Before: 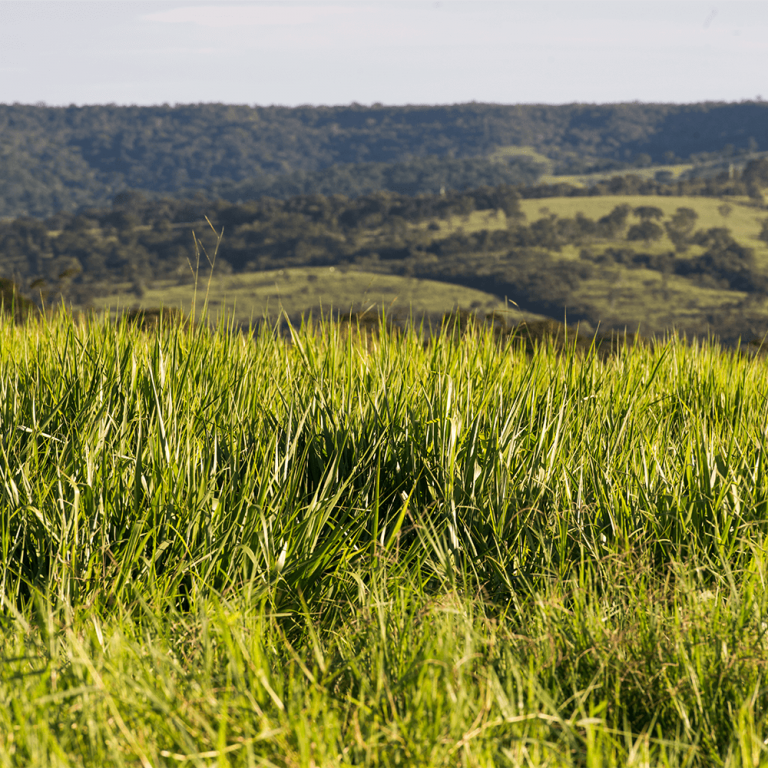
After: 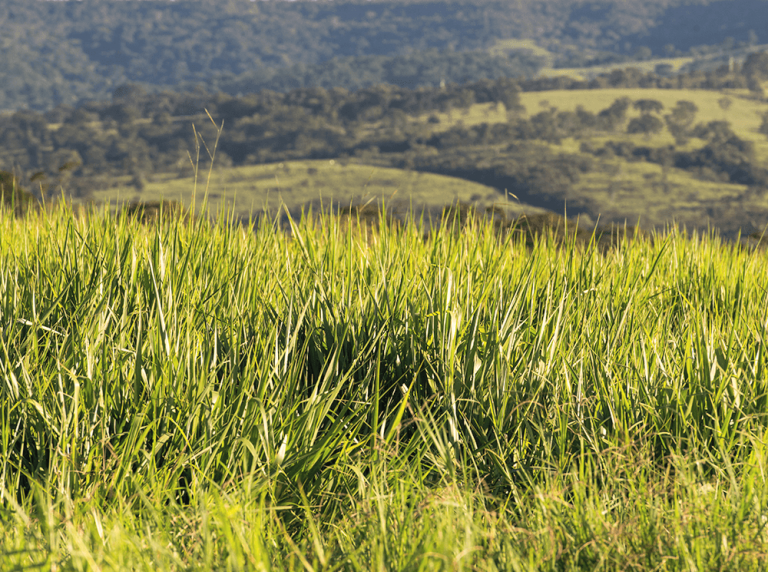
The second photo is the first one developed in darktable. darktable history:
crop: top 13.962%, bottom 11.446%
contrast brightness saturation: brightness 0.153
